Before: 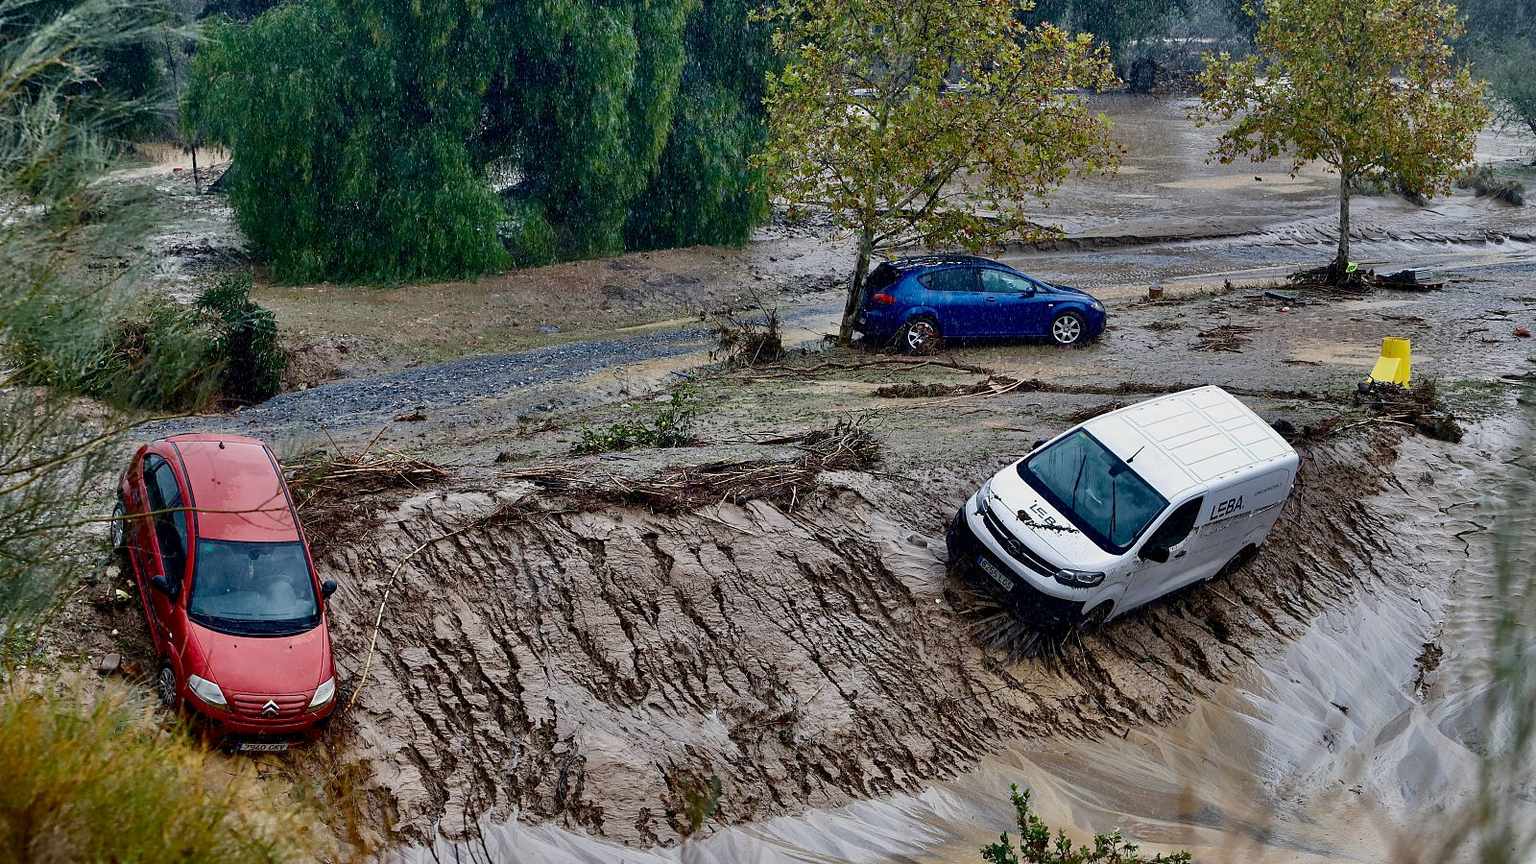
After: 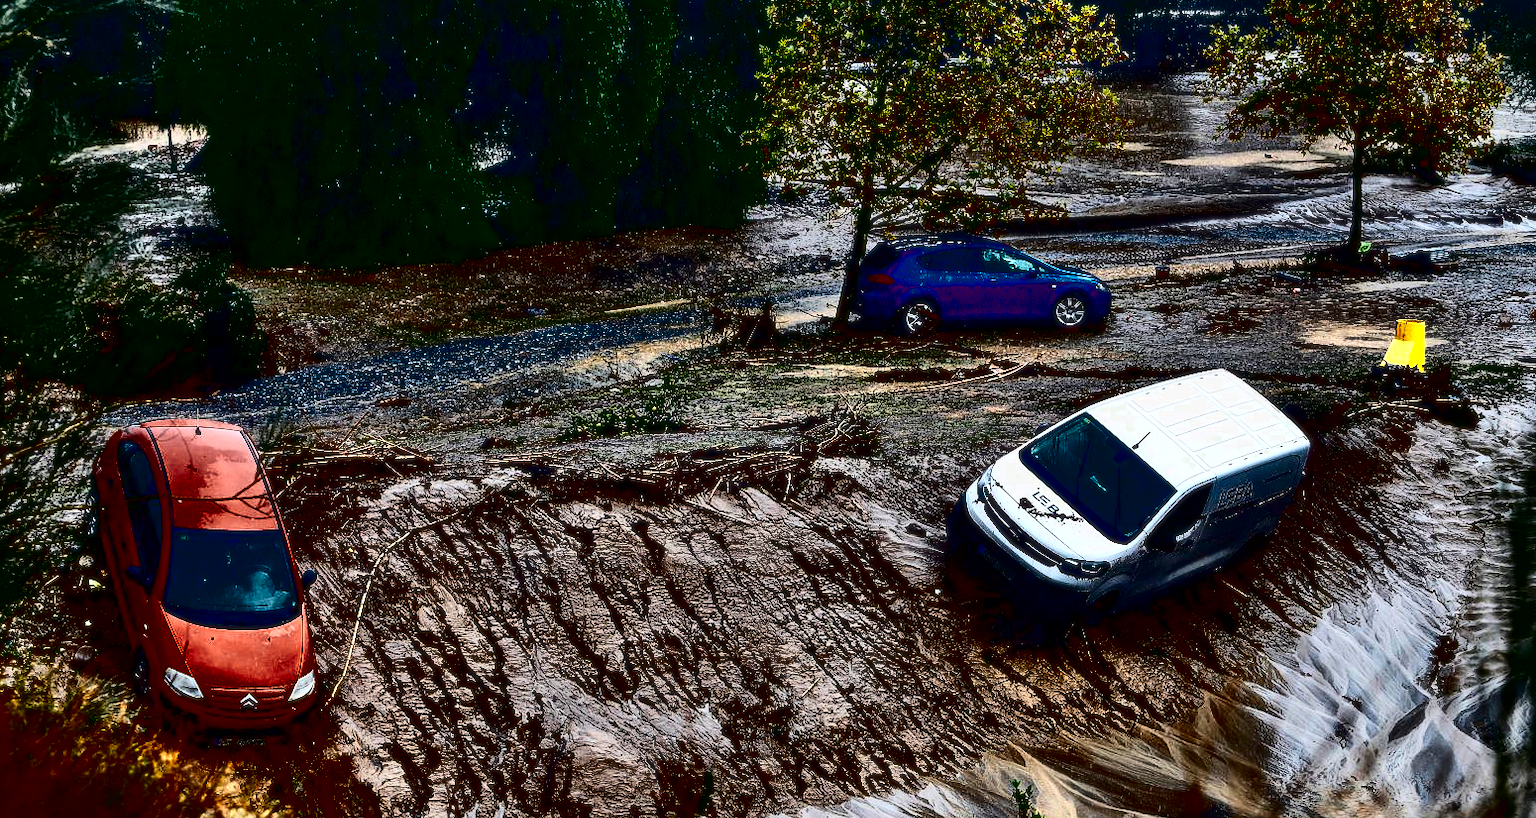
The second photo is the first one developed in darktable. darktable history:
crop: left 1.964%, top 3.251%, right 1.122%, bottom 4.933%
color zones: curves: ch0 [(0.018, 0.548) (0.197, 0.654) (0.425, 0.447) (0.605, 0.658) (0.732, 0.579)]; ch1 [(0.105, 0.531) (0.224, 0.531) (0.386, 0.39) (0.618, 0.456) (0.732, 0.456) (0.956, 0.421)]; ch2 [(0.039, 0.583) (0.215, 0.465) (0.399, 0.544) (0.465, 0.548) (0.614, 0.447) (0.724, 0.43) (0.882, 0.623) (0.956, 0.632)]
contrast brightness saturation: contrast 0.77, brightness -1, saturation 1
soften: size 10%, saturation 50%, brightness 0.2 EV, mix 10%
